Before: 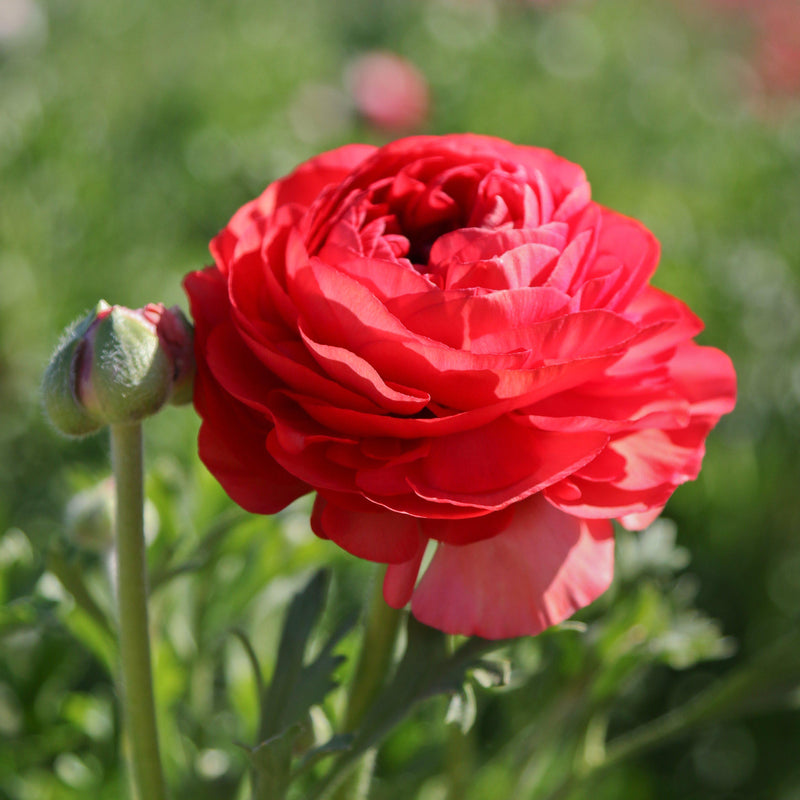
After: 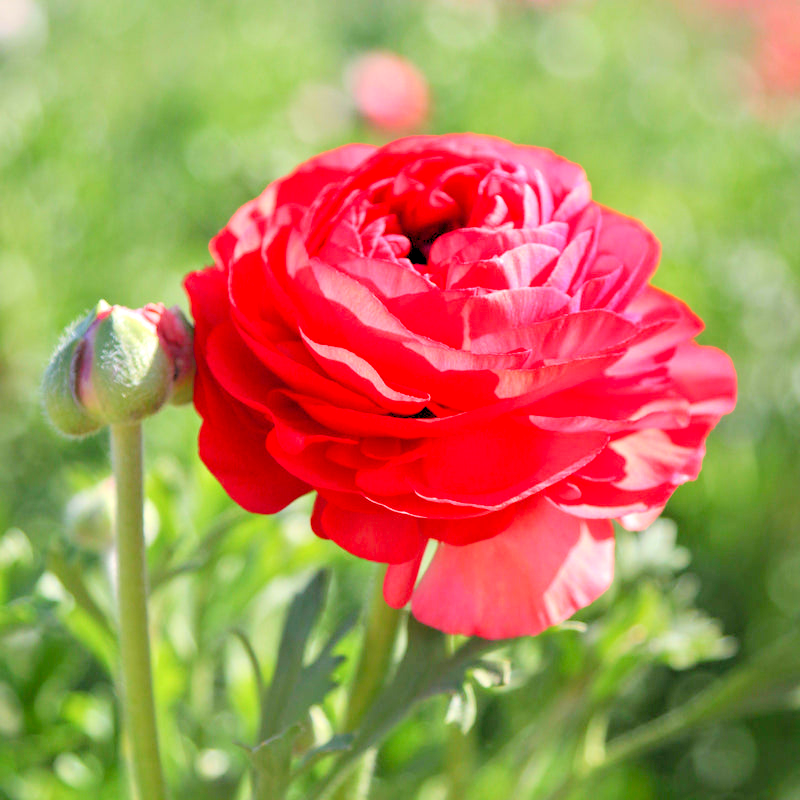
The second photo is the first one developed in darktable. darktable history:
exposure: exposure 0.566 EV, compensate highlight preservation false
levels: levels [0.072, 0.414, 0.976]
